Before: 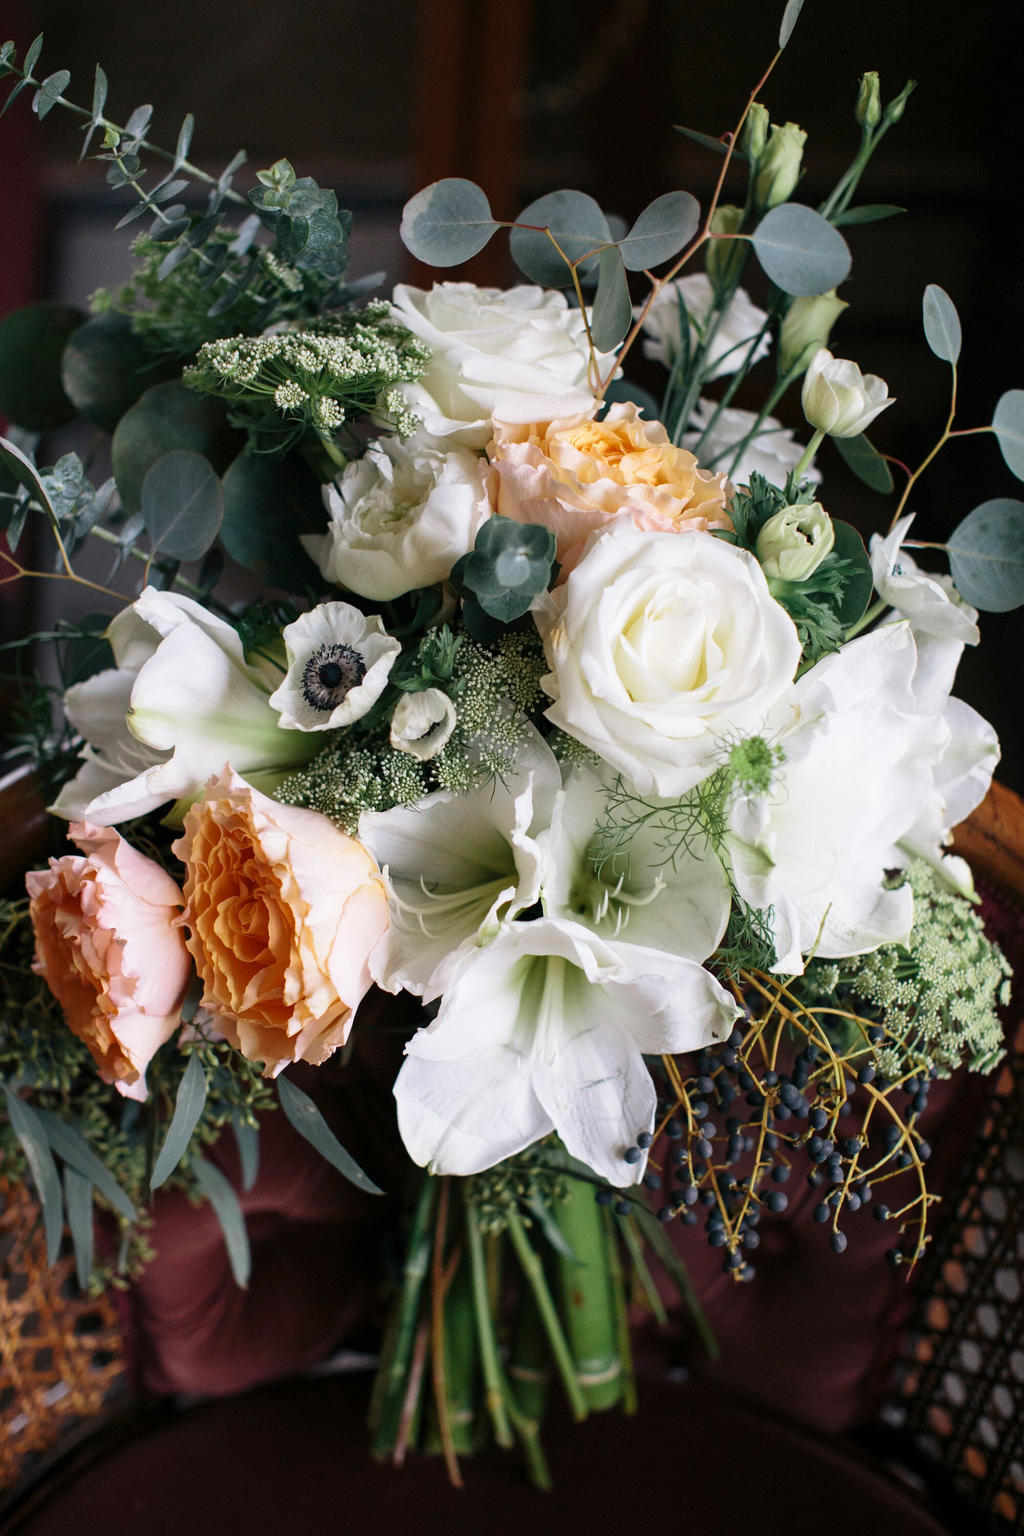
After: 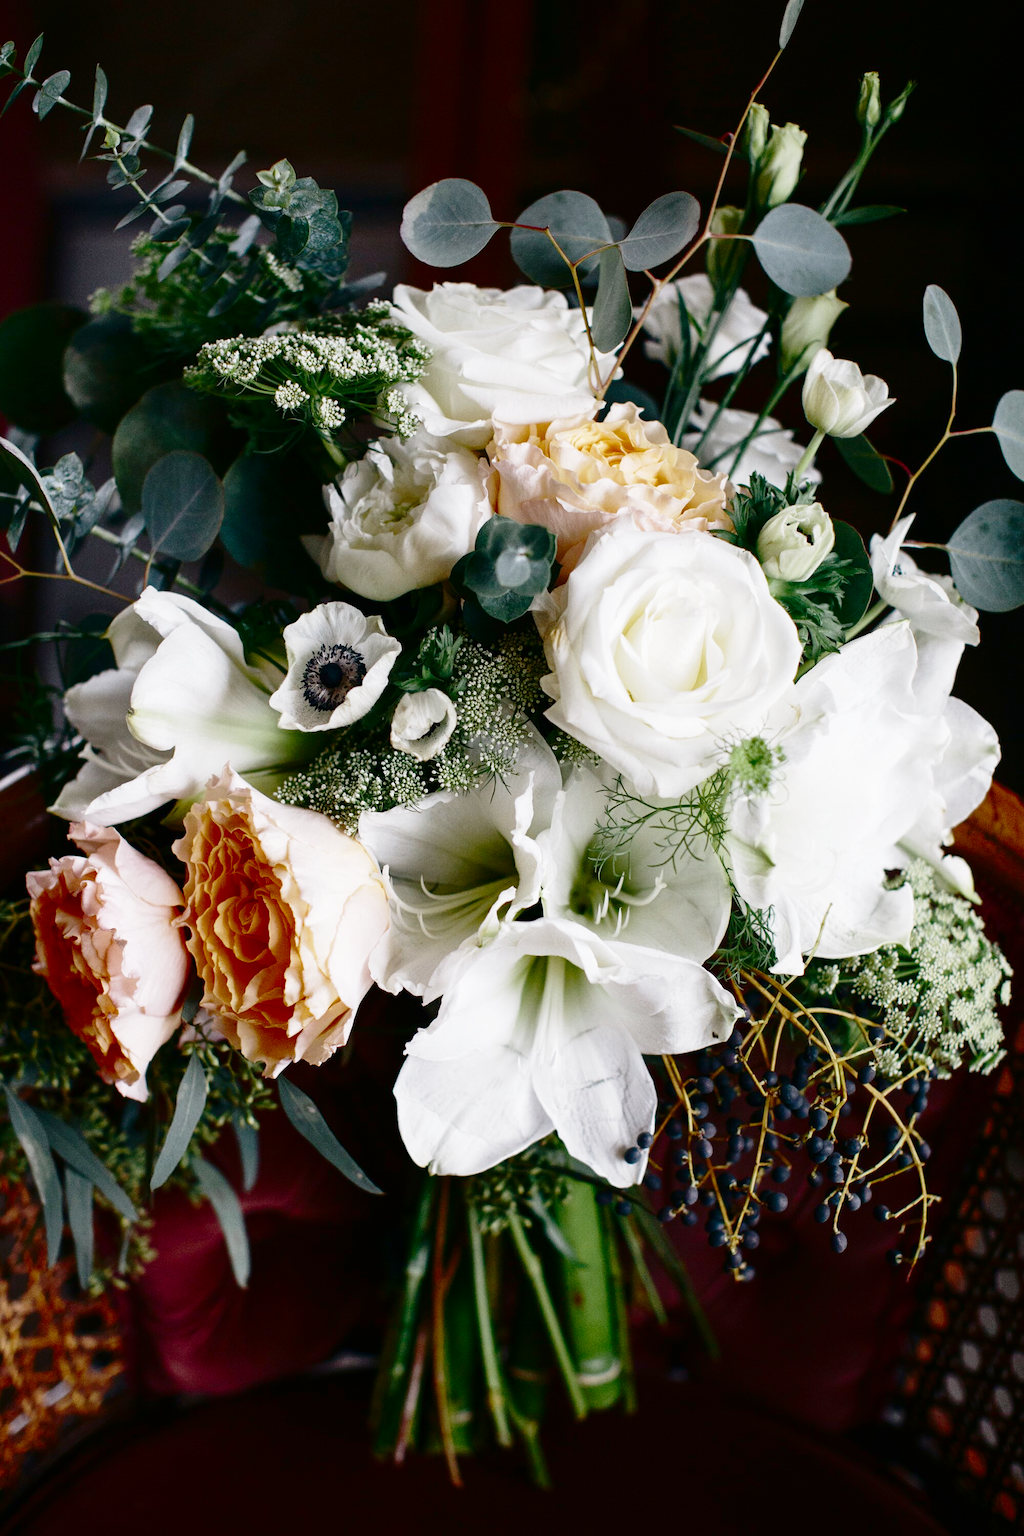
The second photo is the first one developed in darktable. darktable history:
base curve: curves: ch0 [(0, 0.007) (0.028, 0.063) (0.121, 0.311) (0.46, 0.743) (0.859, 0.957) (1, 1)], preserve colors none
contrast brightness saturation: brightness -0.503
color balance rgb: perceptual saturation grading › global saturation 0.18%
